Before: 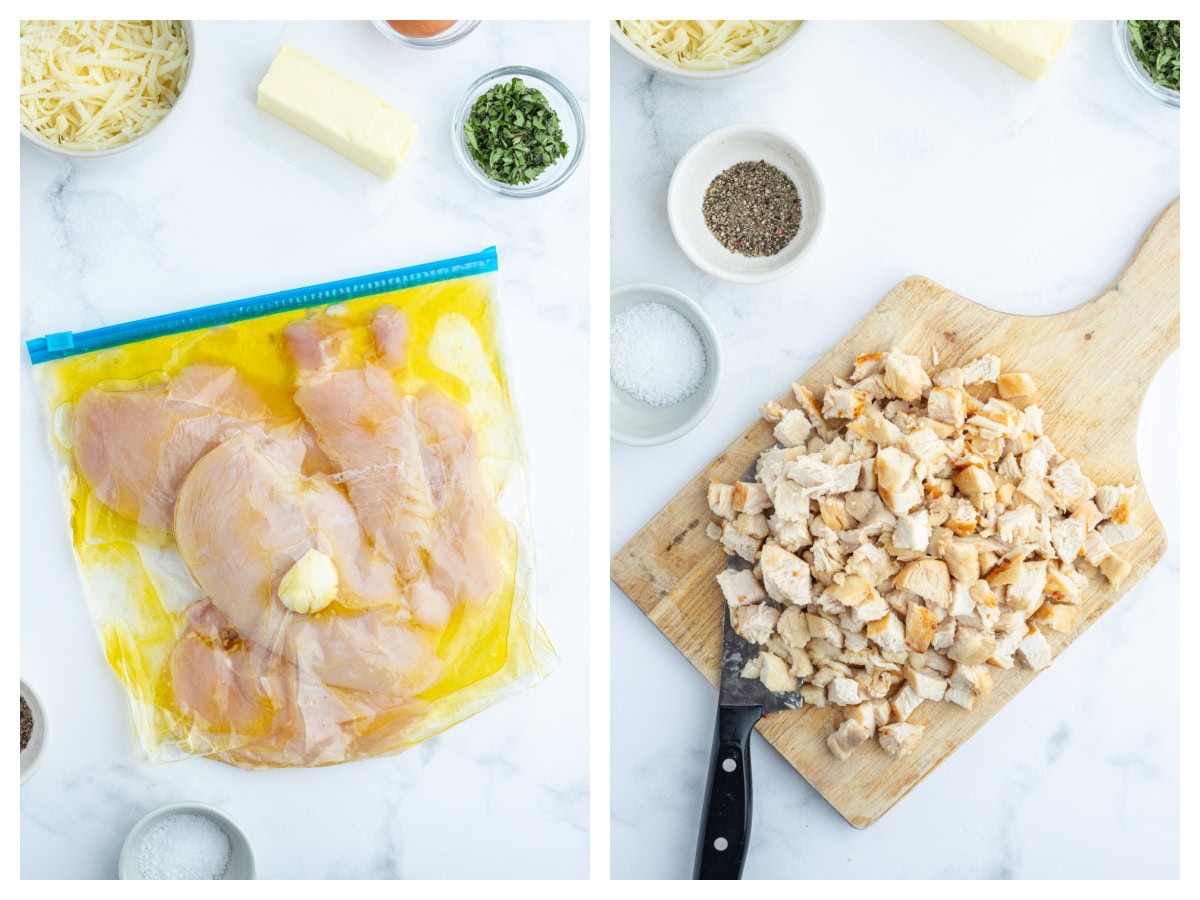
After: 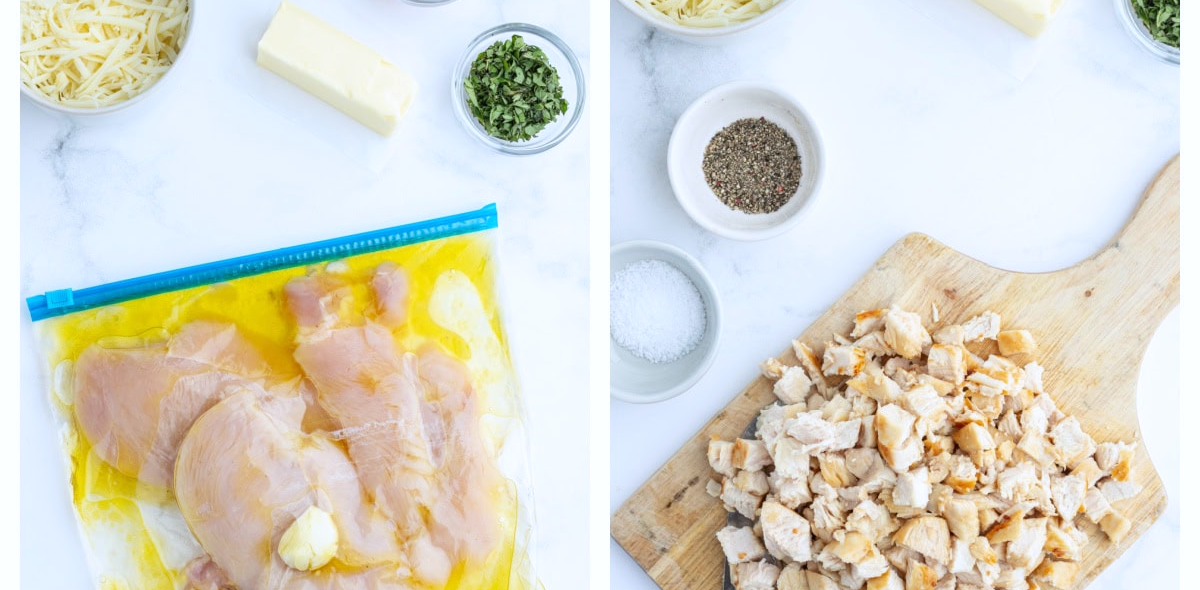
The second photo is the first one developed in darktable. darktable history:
crop and rotate: top 4.848%, bottom 29.503%
white balance: red 0.984, blue 1.059
